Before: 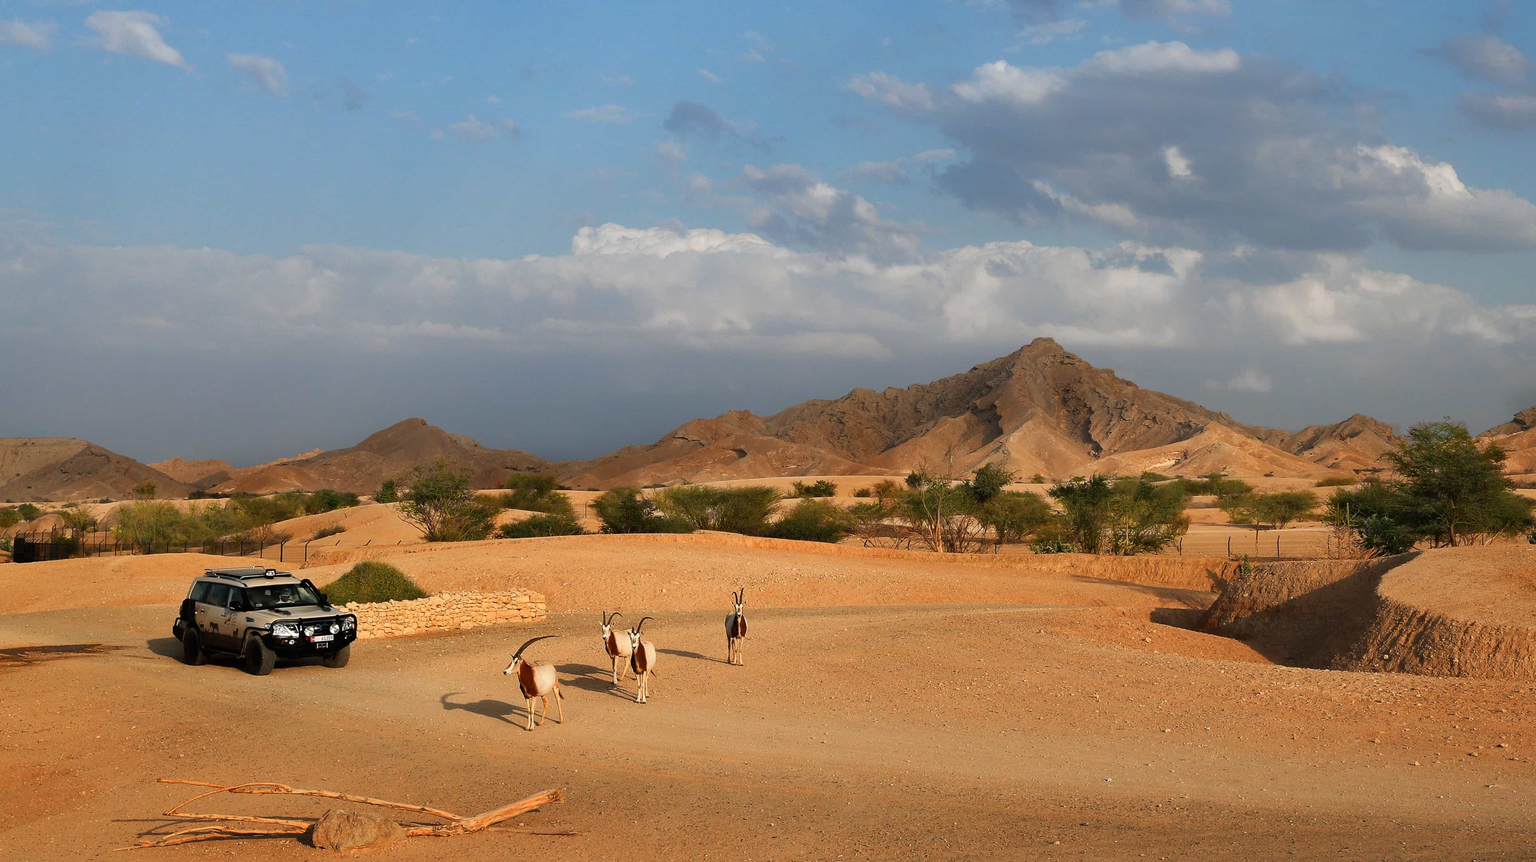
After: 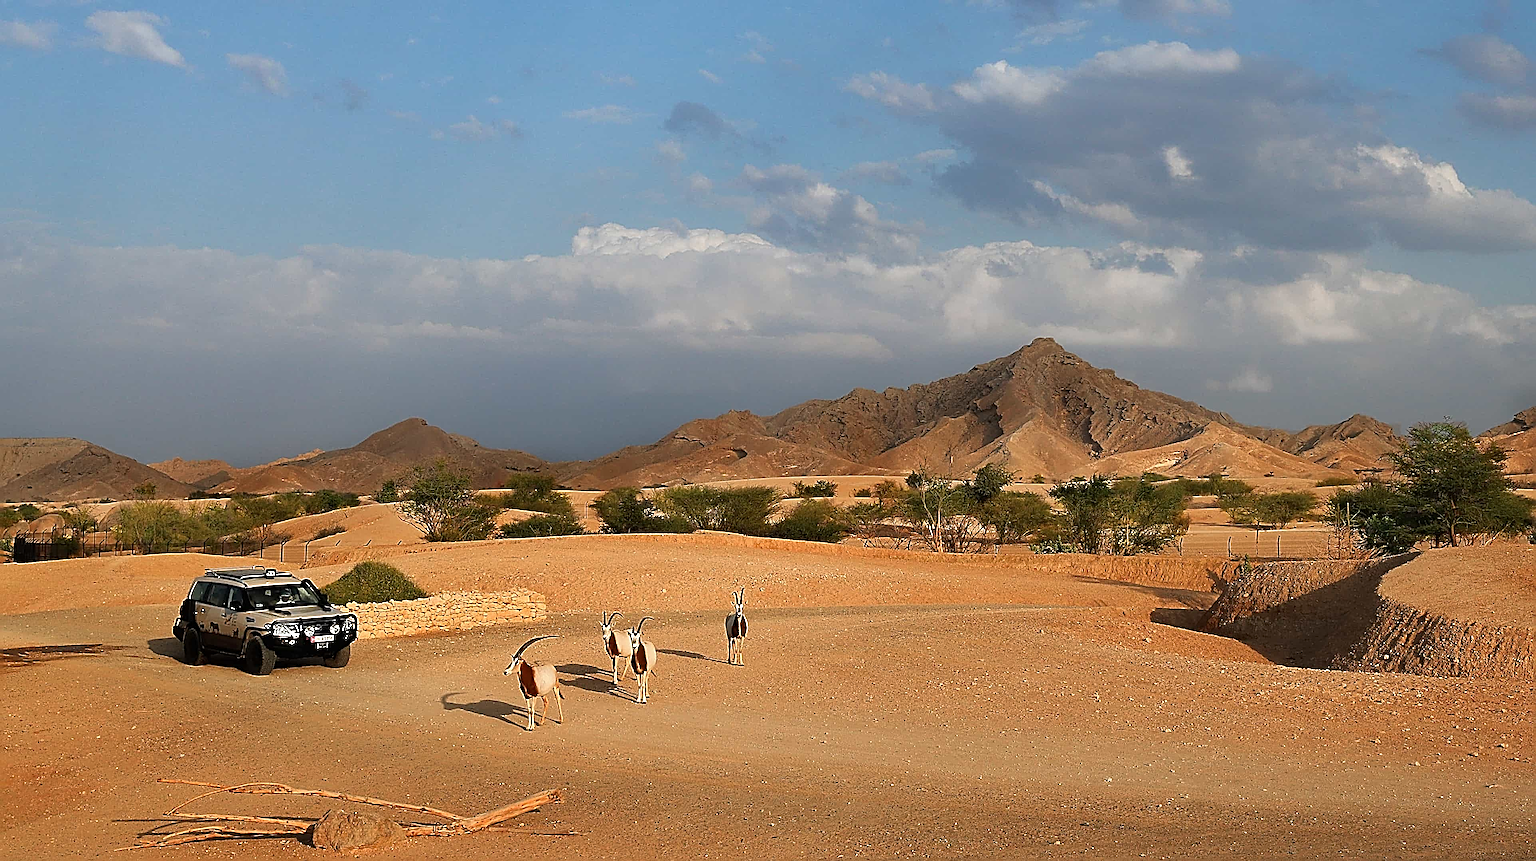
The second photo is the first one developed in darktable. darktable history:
sharpen: radius 3.182, amount 1.731
exposure: compensate highlight preservation false
